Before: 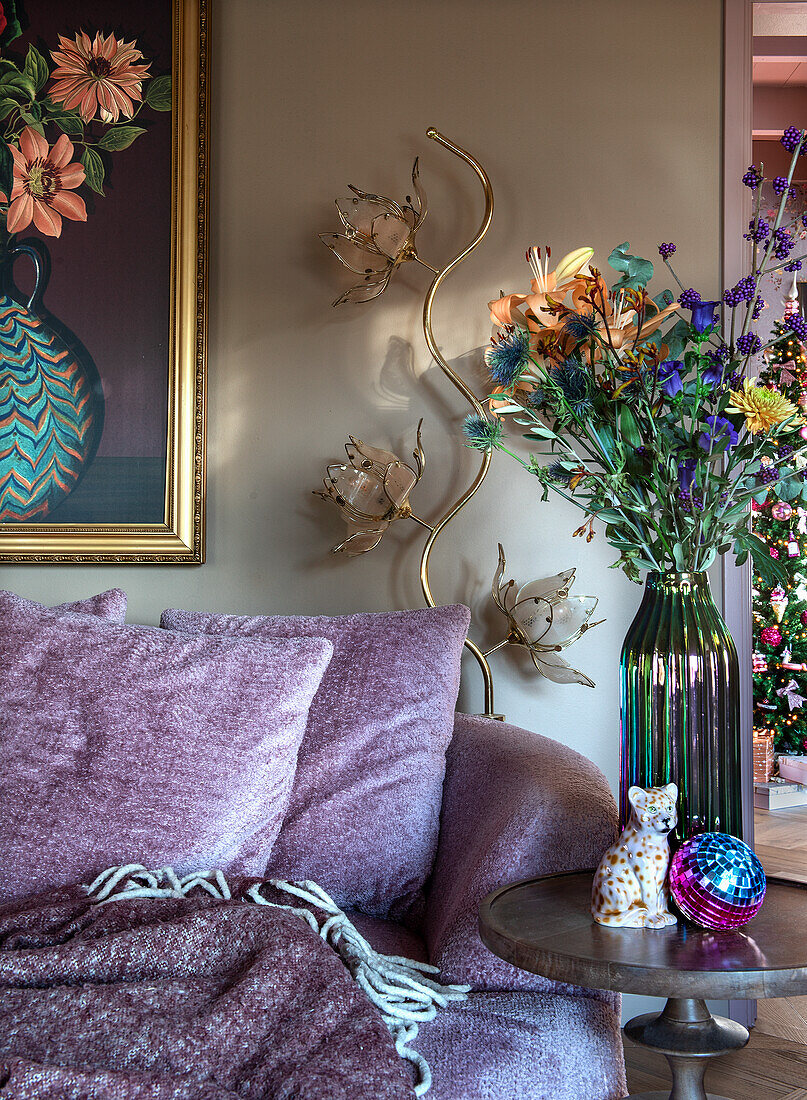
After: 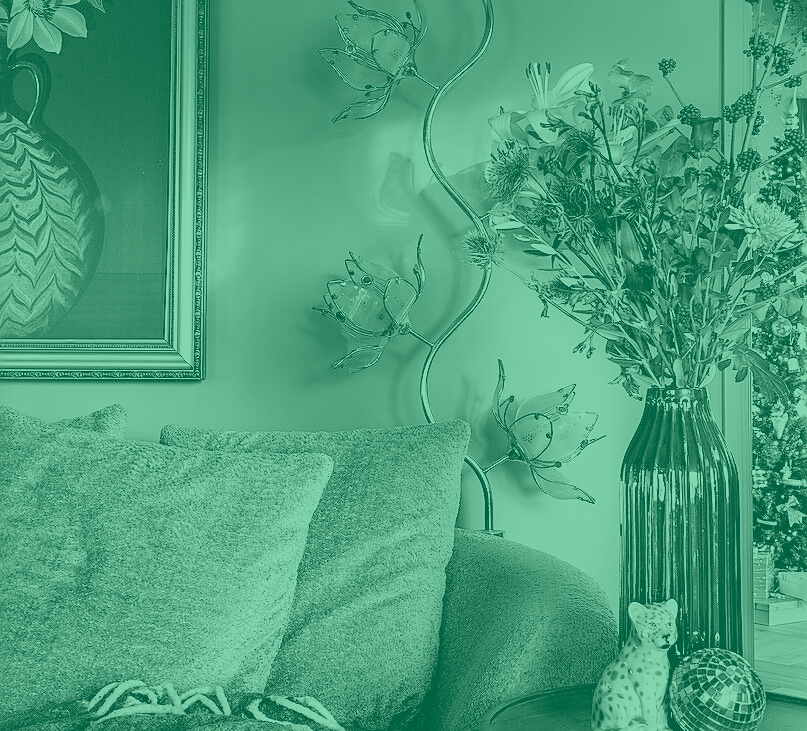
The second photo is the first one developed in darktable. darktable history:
white balance: emerald 1
crop: top 16.727%, bottom 16.727%
colorize: hue 147.6°, saturation 65%, lightness 21.64%
sharpen: radius 1.864, amount 0.398, threshold 1.271
filmic rgb: black relative exposure -7.32 EV, white relative exposure 5.09 EV, hardness 3.2
exposure: black level correction -0.002, exposure 0.54 EV, compensate highlight preservation false
